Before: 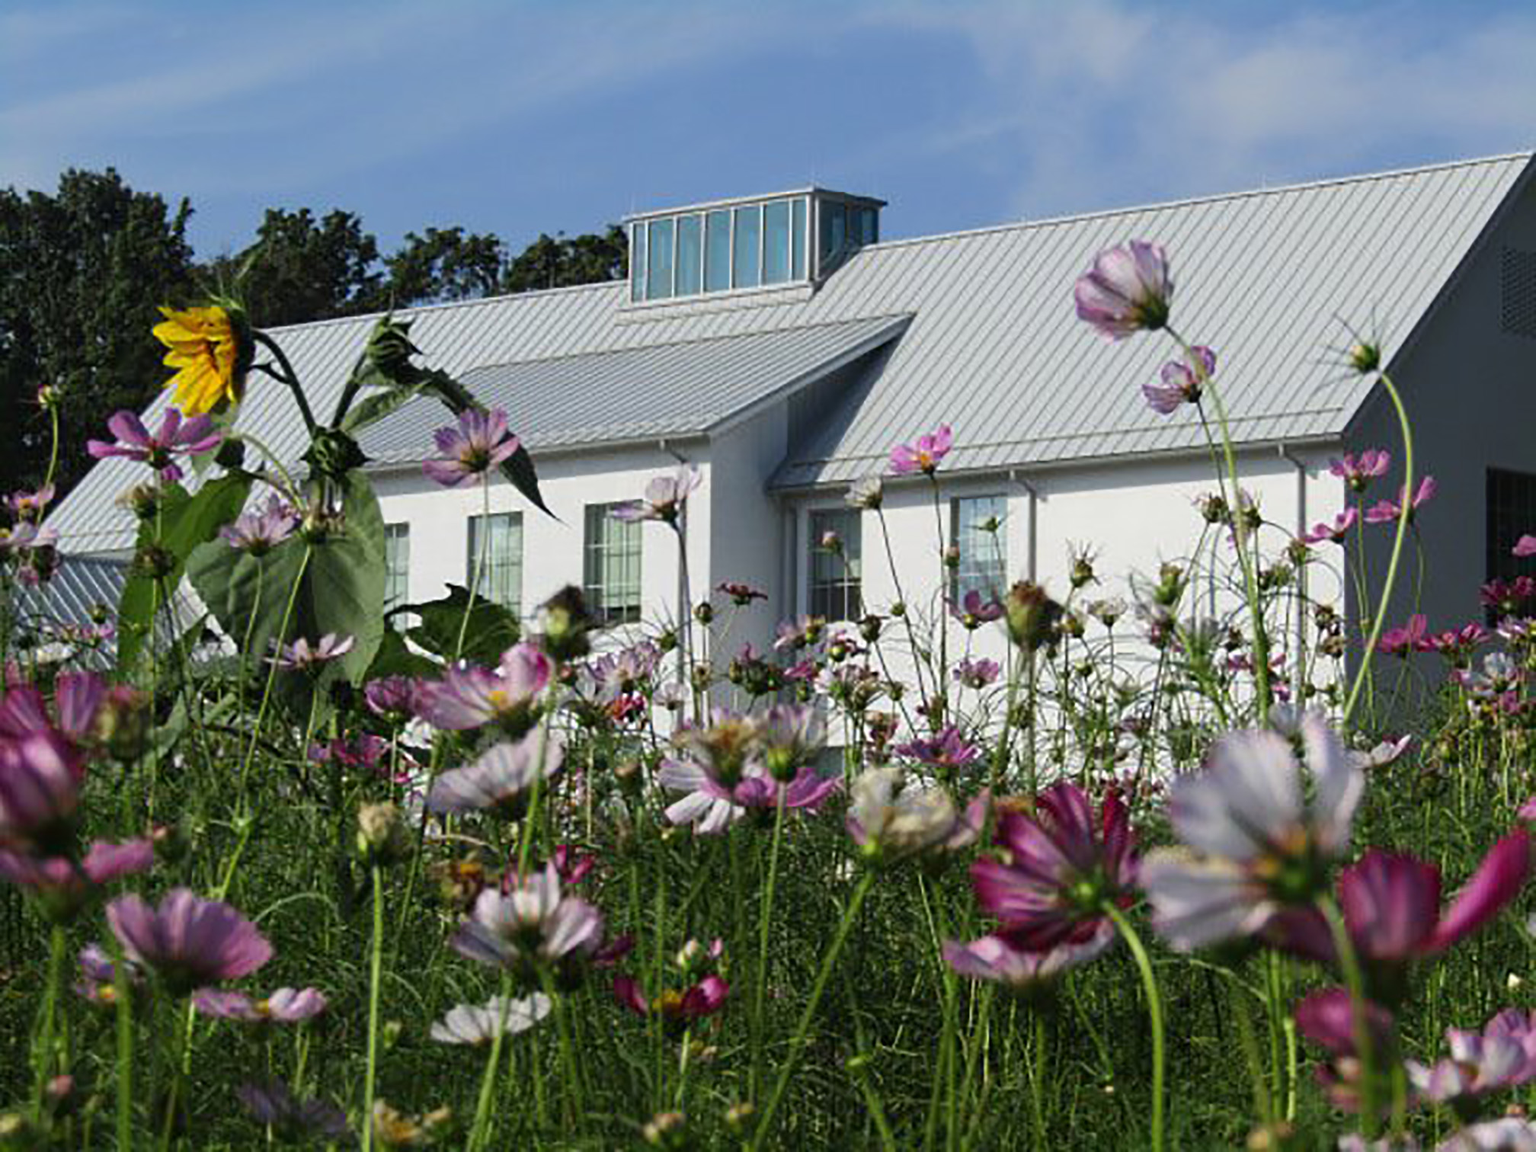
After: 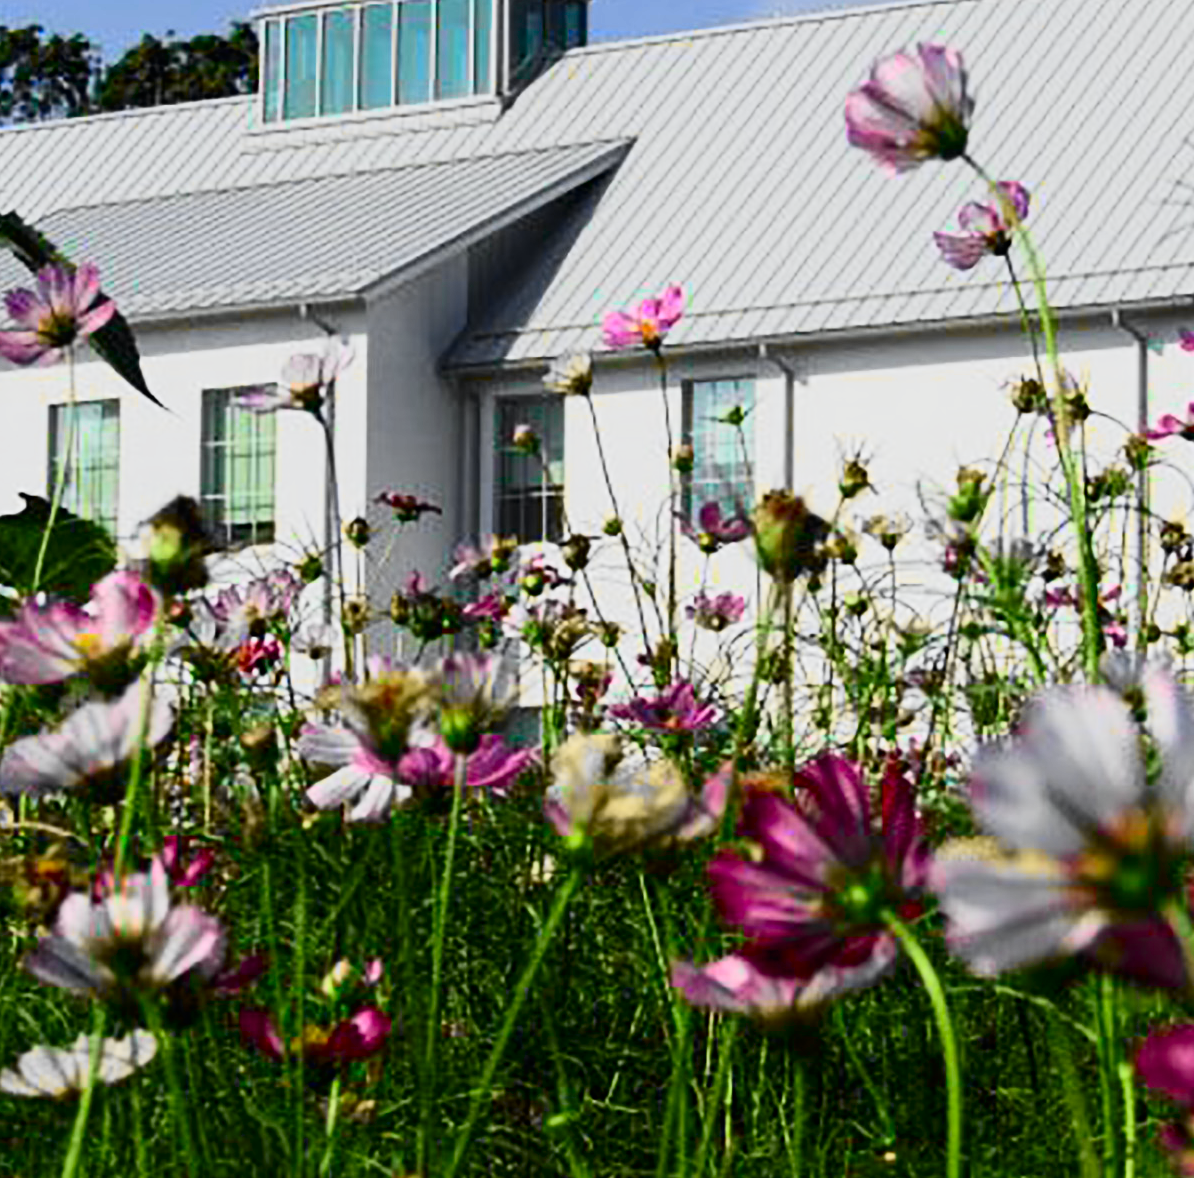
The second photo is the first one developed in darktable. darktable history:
contrast brightness saturation: contrast 0.085, saturation 0.201
crop and rotate: left 28.106%, top 18.096%, right 12.653%, bottom 3.961%
tone curve: curves: ch0 [(0, 0) (0.078, 0.029) (0.265, 0.241) (0.507, 0.56) (0.744, 0.826) (1, 0.948)]; ch1 [(0, 0) (0.346, 0.307) (0.418, 0.383) (0.46, 0.439) (0.482, 0.493) (0.502, 0.5) (0.517, 0.506) (0.55, 0.557) (0.601, 0.637) (0.666, 0.7) (1, 1)]; ch2 [(0, 0) (0.346, 0.34) (0.431, 0.45) (0.485, 0.494) (0.5, 0.498) (0.508, 0.499) (0.532, 0.546) (0.579, 0.628) (0.625, 0.668) (1, 1)], color space Lab, independent channels, preserve colors none
